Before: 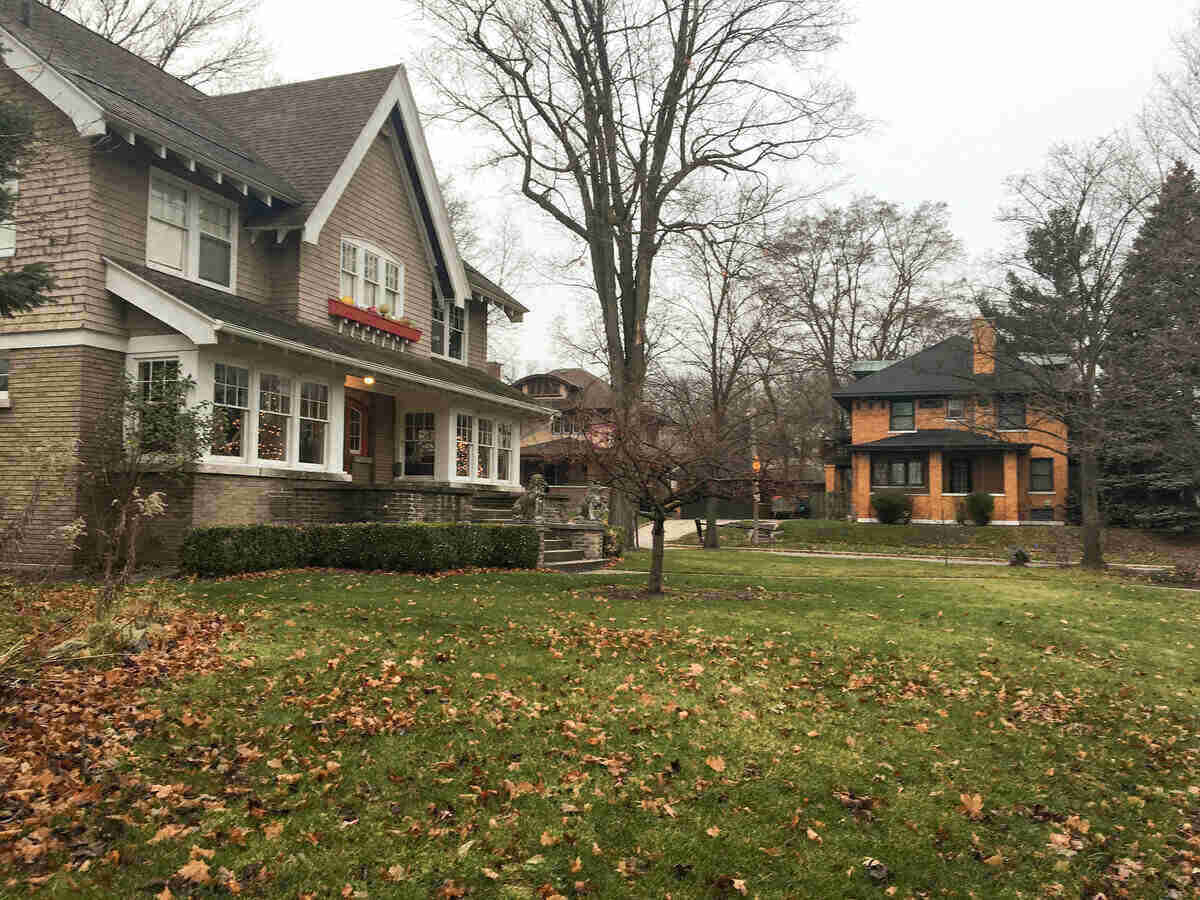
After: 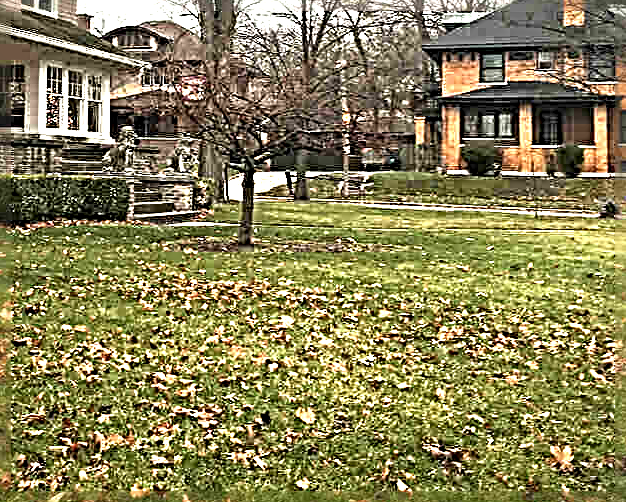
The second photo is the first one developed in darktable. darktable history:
exposure: exposure 0.563 EV, compensate highlight preservation false
sharpen: radius 4.013, amount 1.999
tone equalizer: -8 EV -0.403 EV, -7 EV -0.391 EV, -6 EV -0.336 EV, -5 EV -0.227 EV, -3 EV 0.225 EV, -2 EV 0.361 EV, -1 EV 0.414 EV, +0 EV 0.439 EV
crop: left 34.201%, top 38.677%, right 13.581%, bottom 5.456%
